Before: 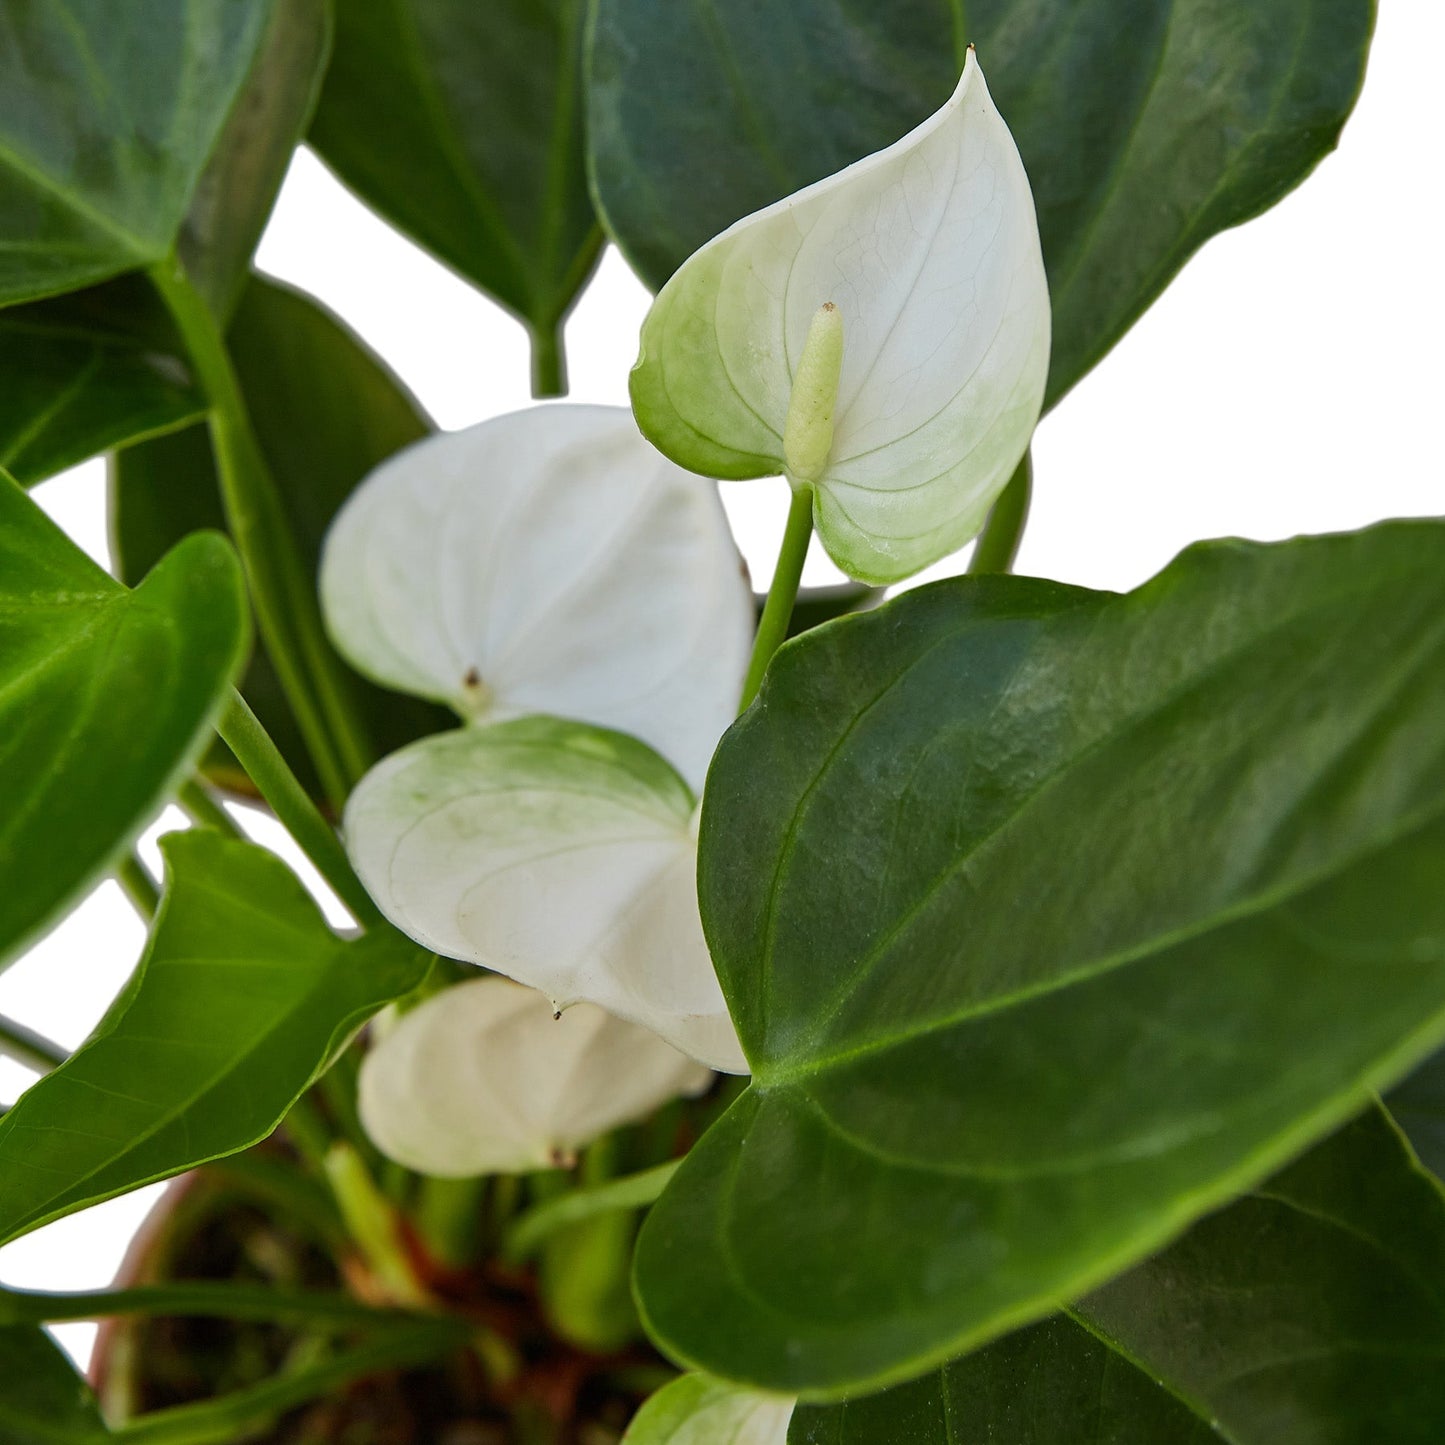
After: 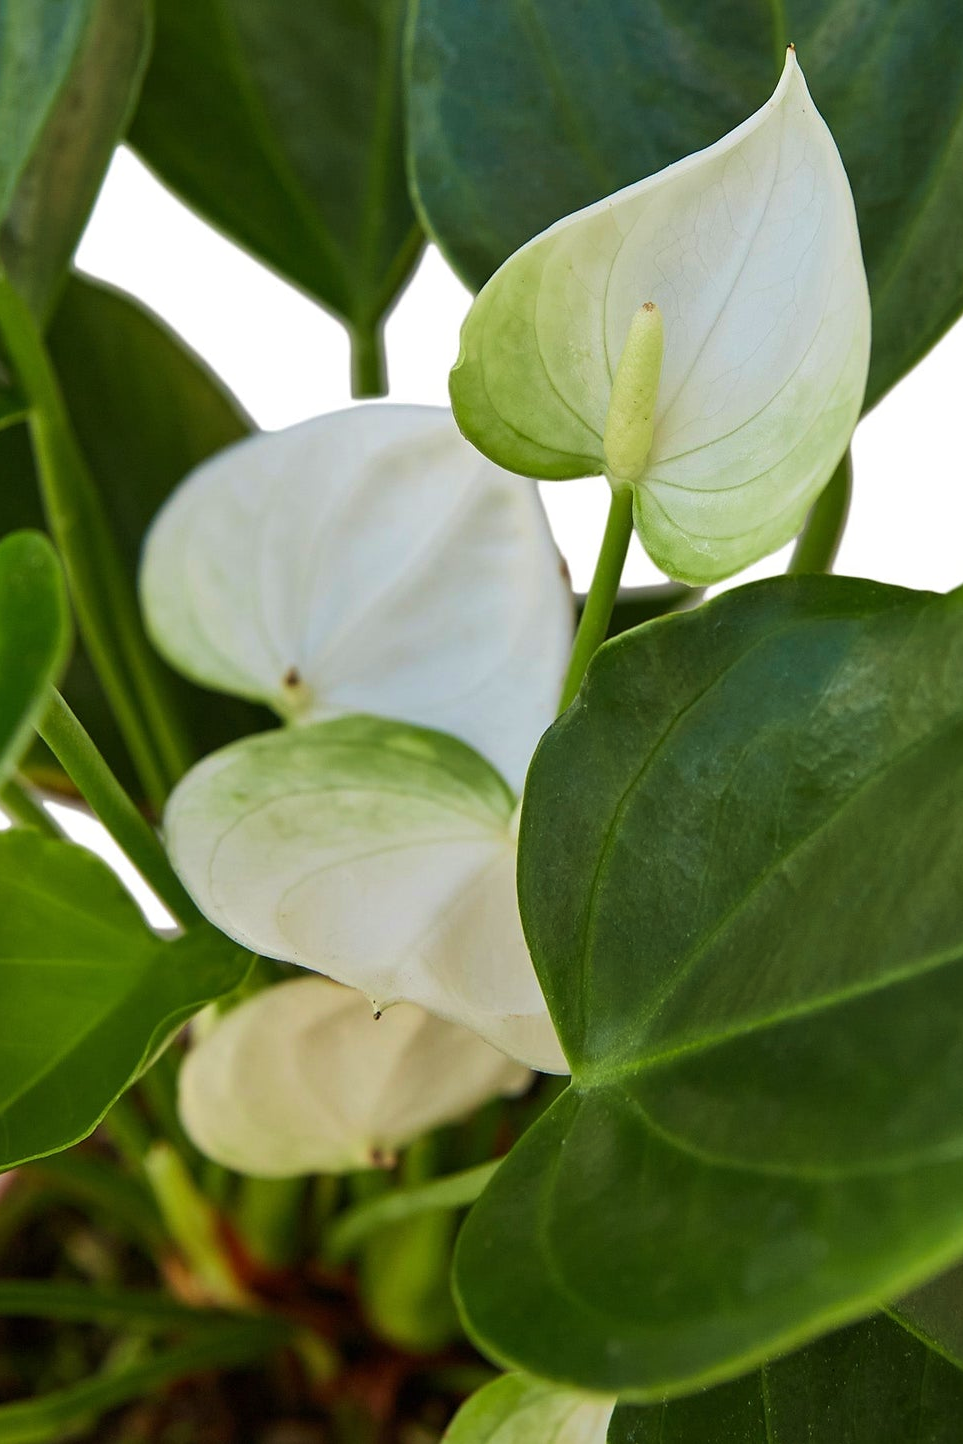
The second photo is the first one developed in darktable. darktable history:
crop and rotate: left 12.483%, right 20.863%
velvia: strength 36%
